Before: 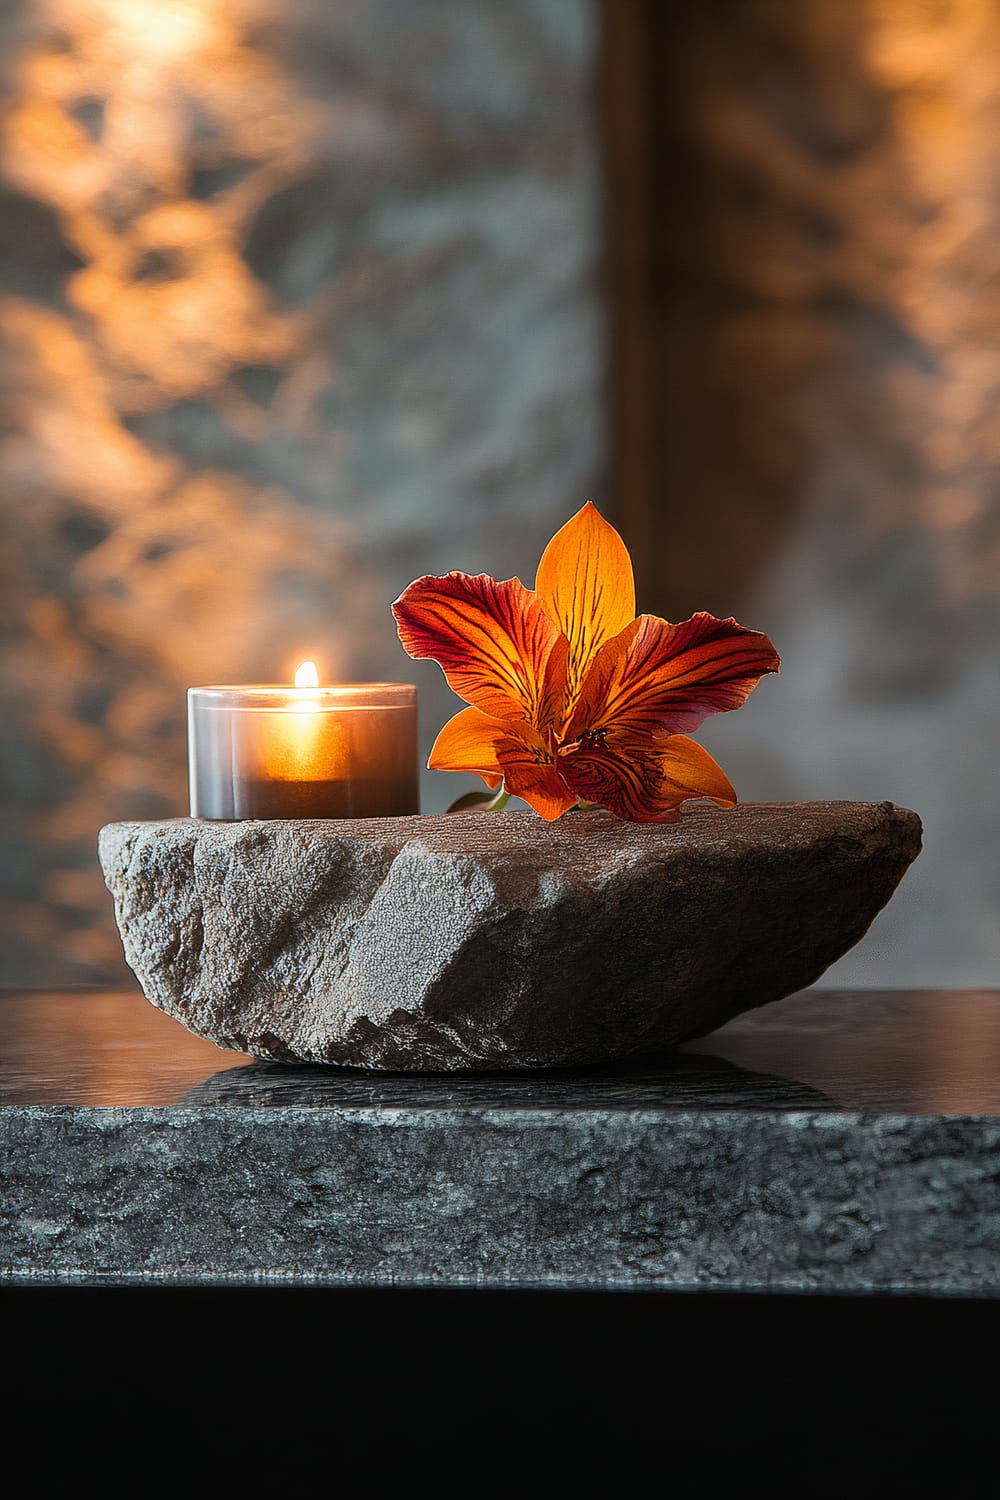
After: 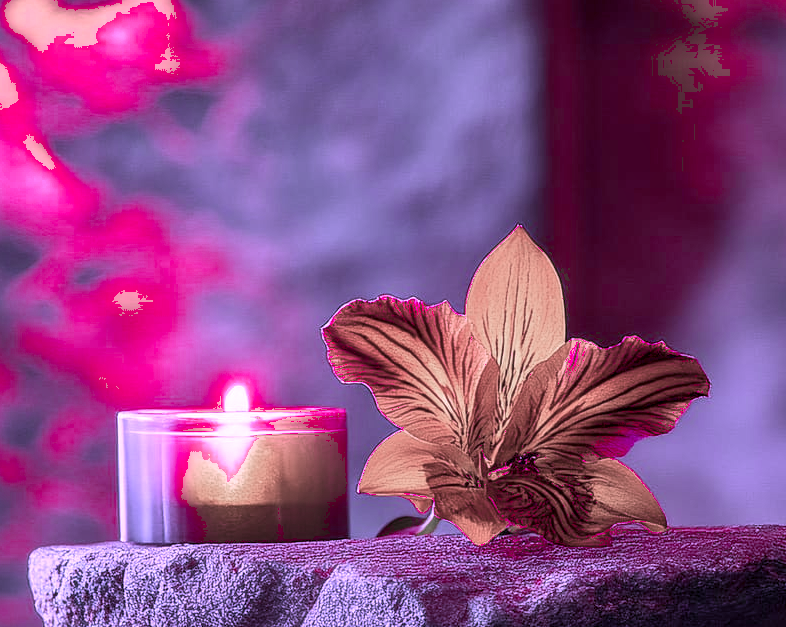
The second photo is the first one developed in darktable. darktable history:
local contrast: on, module defaults
shadows and highlights: low approximation 0.01, soften with gaussian
crop: left 7.055%, top 18.431%, right 14.267%, bottom 39.732%
color calibration: gray › normalize channels true, illuminant custom, x 0.38, y 0.481, temperature 4442.96 K, gamut compression 0.019
color zones: curves: ch0 [(0, 0.278) (0.143, 0.5) (0.286, 0.5) (0.429, 0.5) (0.571, 0.5) (0.714, 0.5) (0.857, 0.5) (1, 0.5)]; ch1 [(0, 1) (0.143, 0.165) (0.286, 0) (0.429, 0) (0.571, 0) (0.714, 0) (0.857, 0.5) (1, 0.5)]; ch2 [(0, 0.508) (0.143, 0.5) (0.286, 0.5) (0.429, 0.5) (0.571, 0.5) (0.714, 0.5) (0.857, 0.5) (1, 0.5)]
